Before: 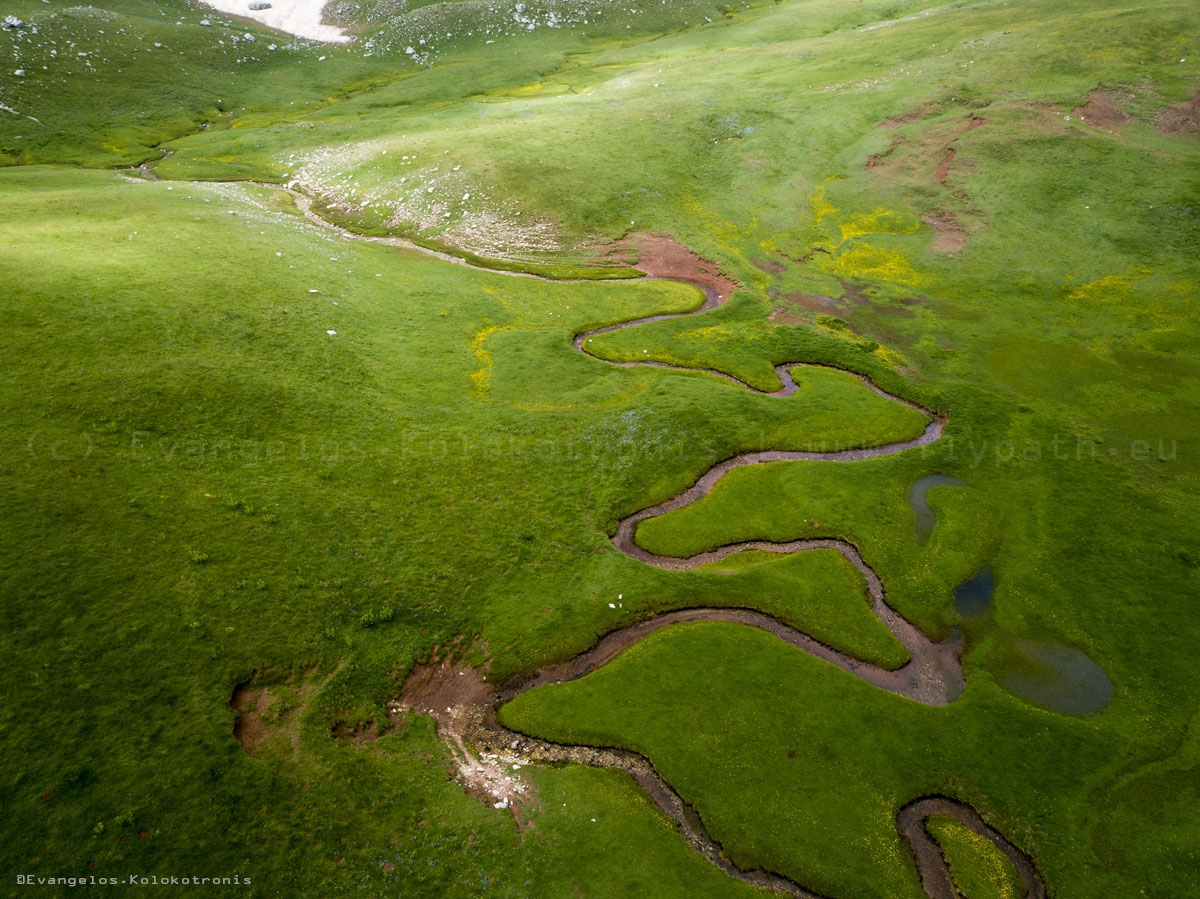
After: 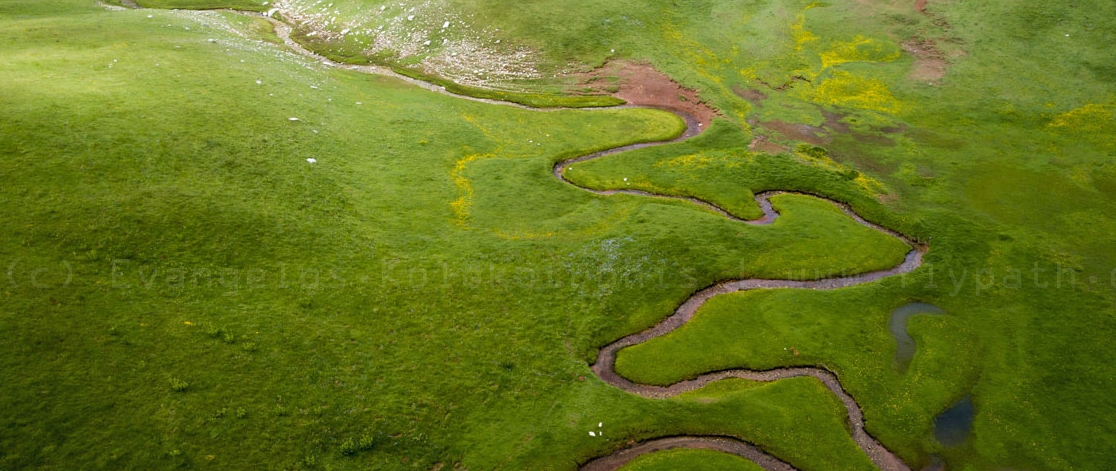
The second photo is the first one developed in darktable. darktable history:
crop: left 1.744%, top 19.225%, right 5.069%, bottom 28.357%
shadows and highlights: shadows 25, highlights -25
